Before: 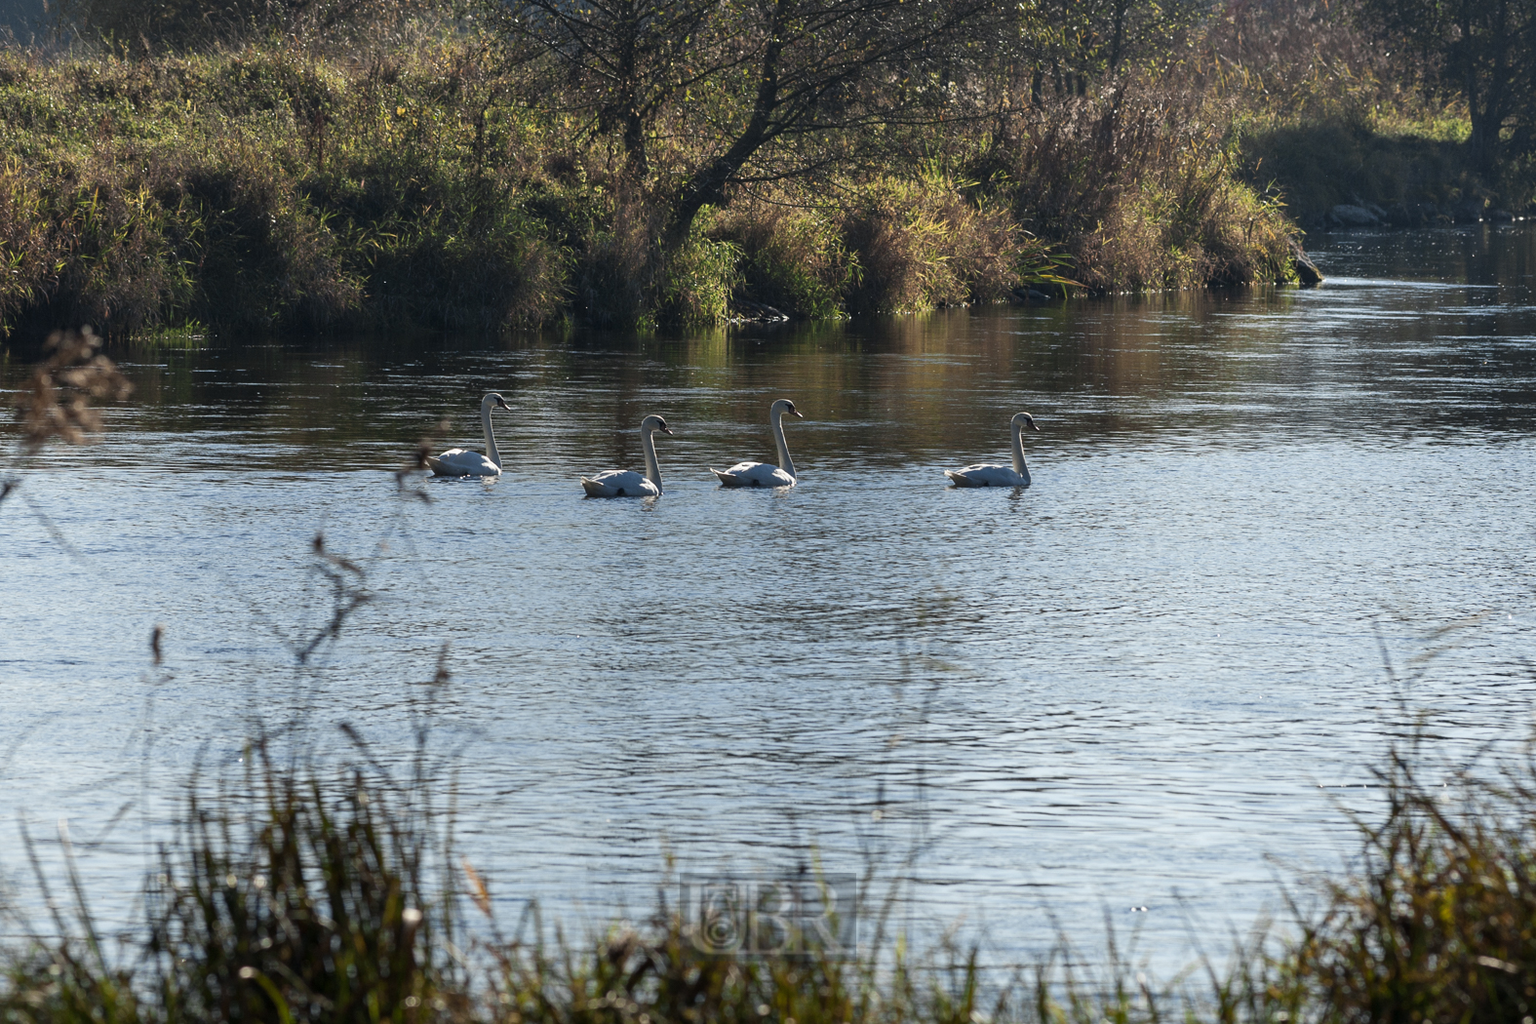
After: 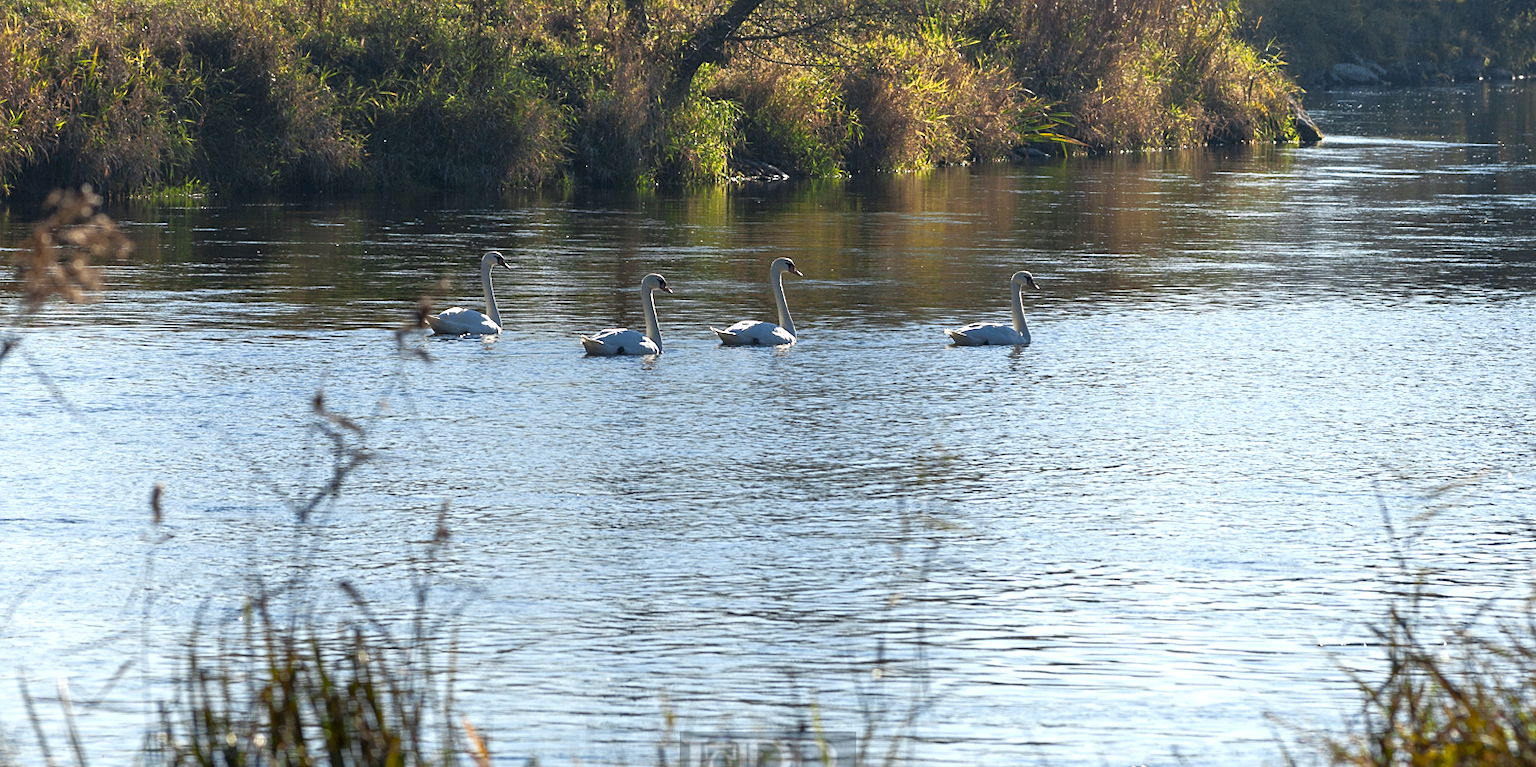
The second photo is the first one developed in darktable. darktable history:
sharpen: amount 0.2
exposure: black level correction 0.001, exposure 0.5 EV, compensate exposure bias true, compensate highlight preservation false
crop: top 13.819%, bottom 11.169%
rgb curve: curves: ch0 [(0, 0) (0.053, 0.068) (0.122, 0.128) (1, 1)]
color balance: output saturation 120%
